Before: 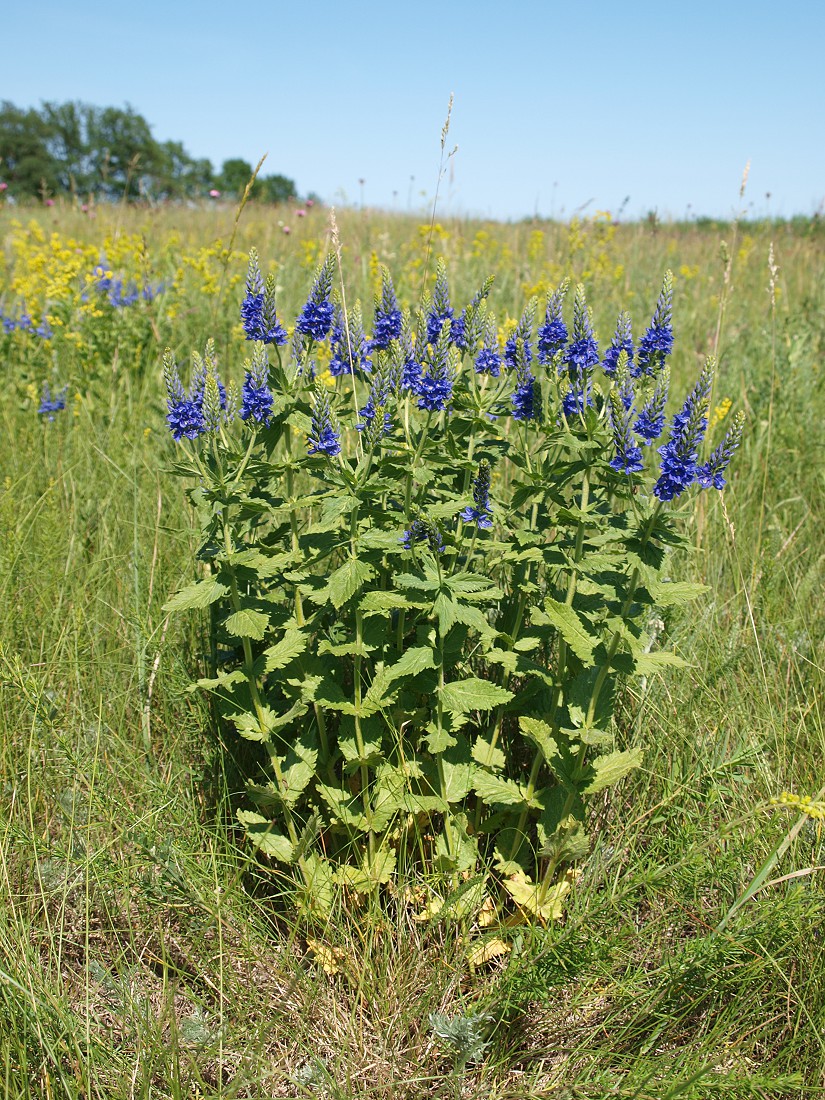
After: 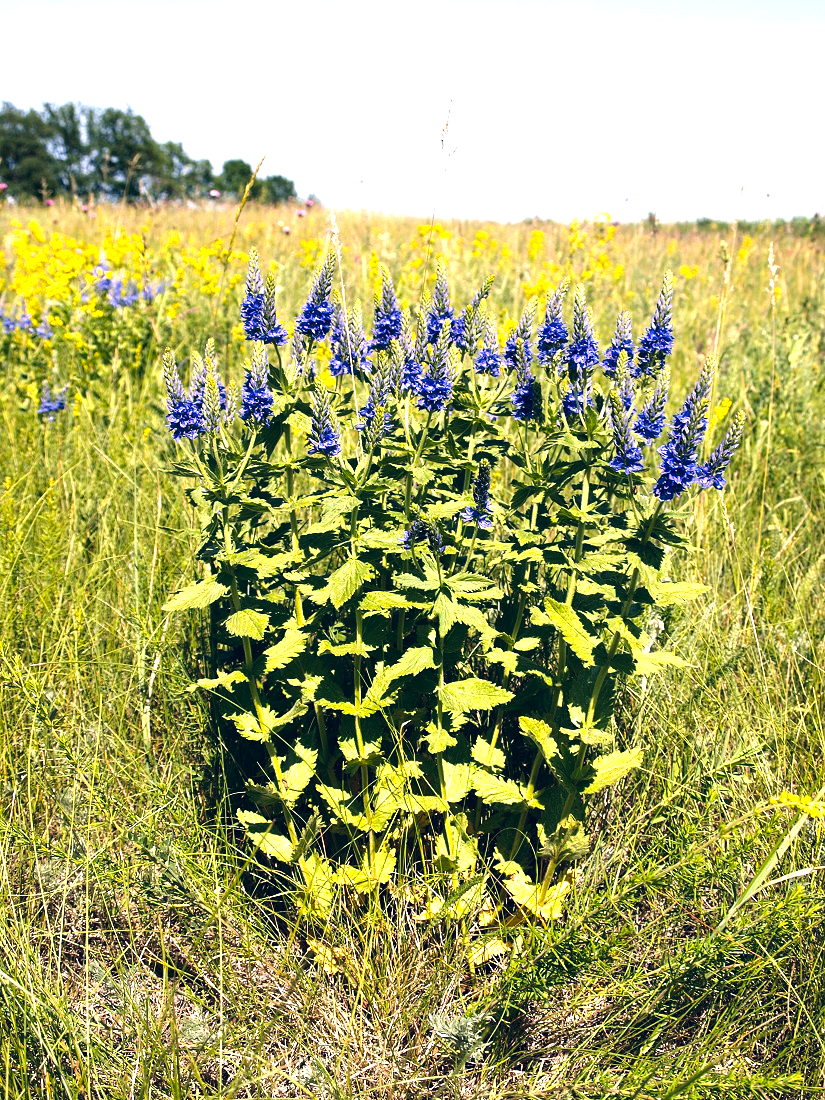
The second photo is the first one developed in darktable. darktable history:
tone equalizer: -8 EV -1.08 EV, -7 EV -1.01 EV, -6 EV -0.867 EV, -5 EV -0.578 EV, -3 EV 0.578 EV, -2 EV 0.867 EV, -1 EV 1.01 EV, +0 EV 1.08 EV, edges refinement/feathering 500, mask exposure compensation -1.57 EV, preserve details no
color correction: highlights a* 14.46, highlights b* 5.85, shadows a* -5.53, shadows b* -15.24, saturation 0.85
color balance: lift [1, 1.001, 0.999, 1.001], gamma [1, 1.004, 1.007, 0.993], gain [1, 0.991, 0.987, 1.013], contrast 10%, output saturation 120%
